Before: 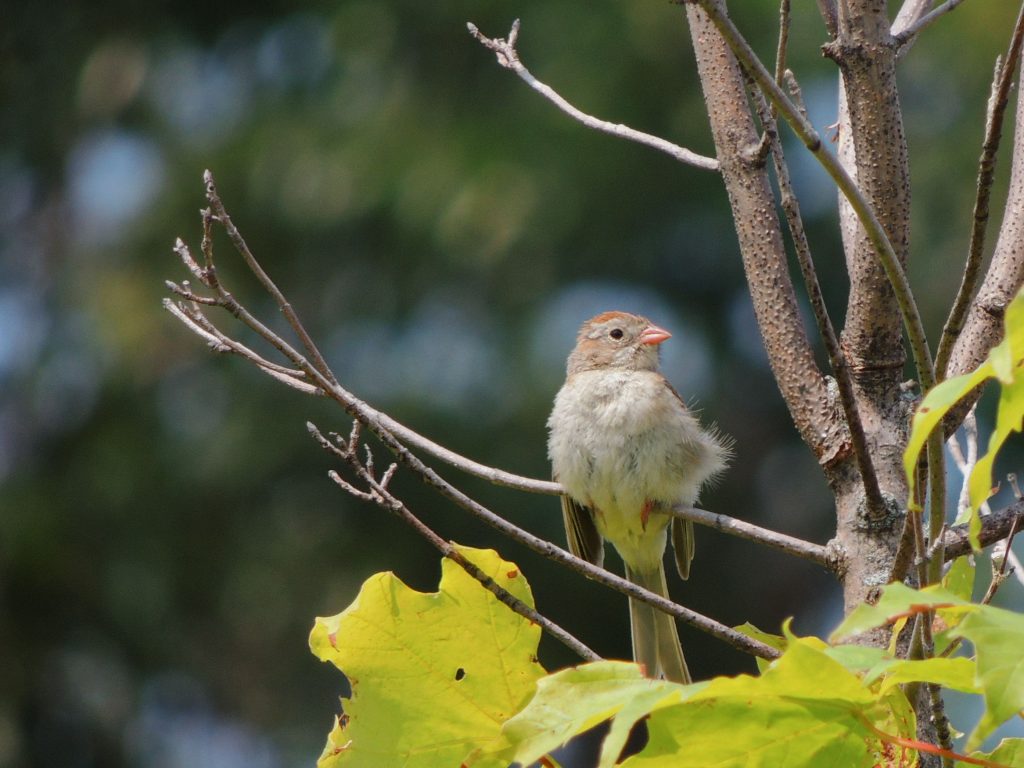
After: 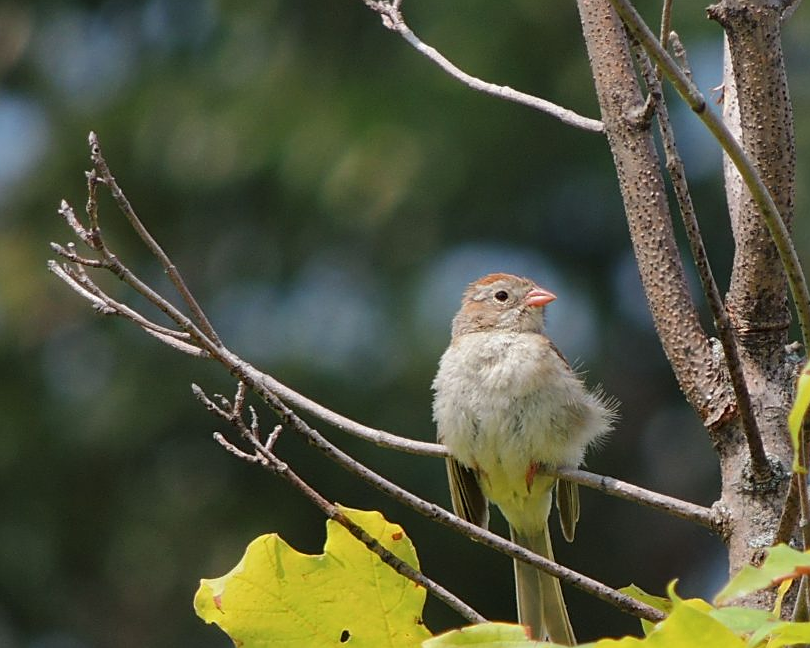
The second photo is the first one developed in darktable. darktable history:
crop: left 11.308%, top 5.065%, right 9.568%, bottom 10.448%
tone equalizer: on, module defaults
sharpen: on, module defaults
